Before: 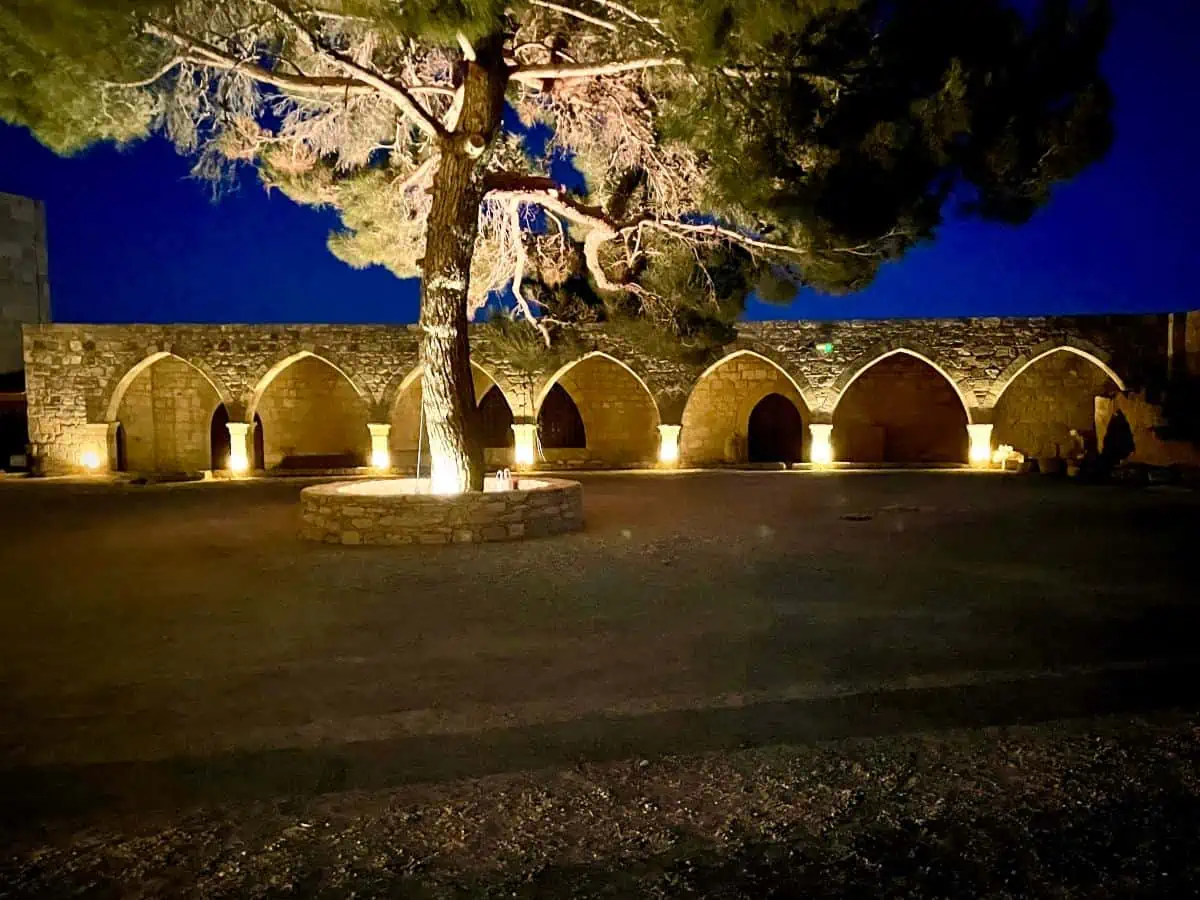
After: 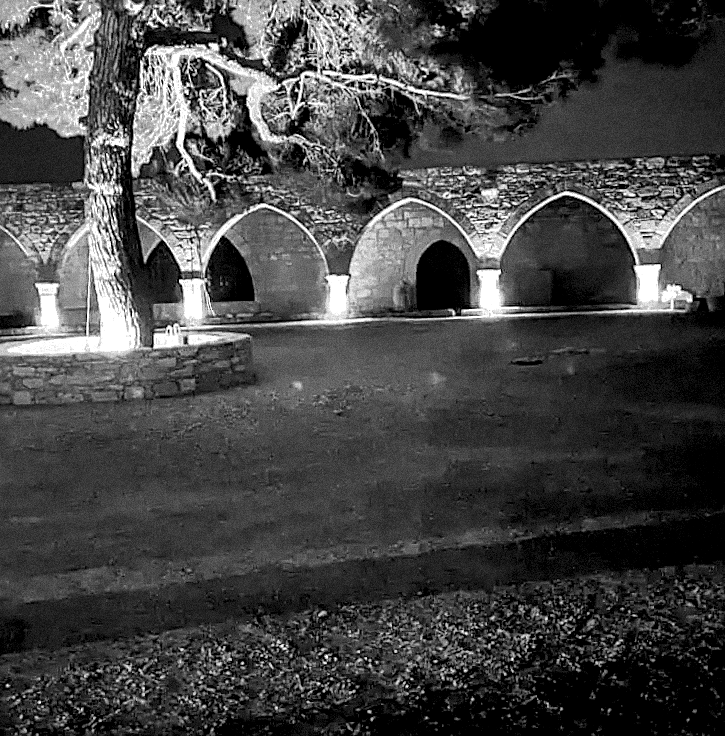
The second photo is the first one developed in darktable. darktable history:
rotate and perspective: rotation -1.77°, lens shift (horizontal) 0.004, automatic cropping off
color correction: highlights a* -0.772, highlights b* -8.92
local contrast: highlights 80%, shadows 57%, detail 175%, midtone range 0.602
sharpen: on, module defaults
shadows and highlights: shadows 38.43, highlights -74.54
monochrome: on, module defaults
crop and rotate: left 28.256%, top 17.734%, right 12.656%, bottom 3.573%
grain: coarseness 9.38 ISO, strength 34.99%, mid-tones bias 0%
